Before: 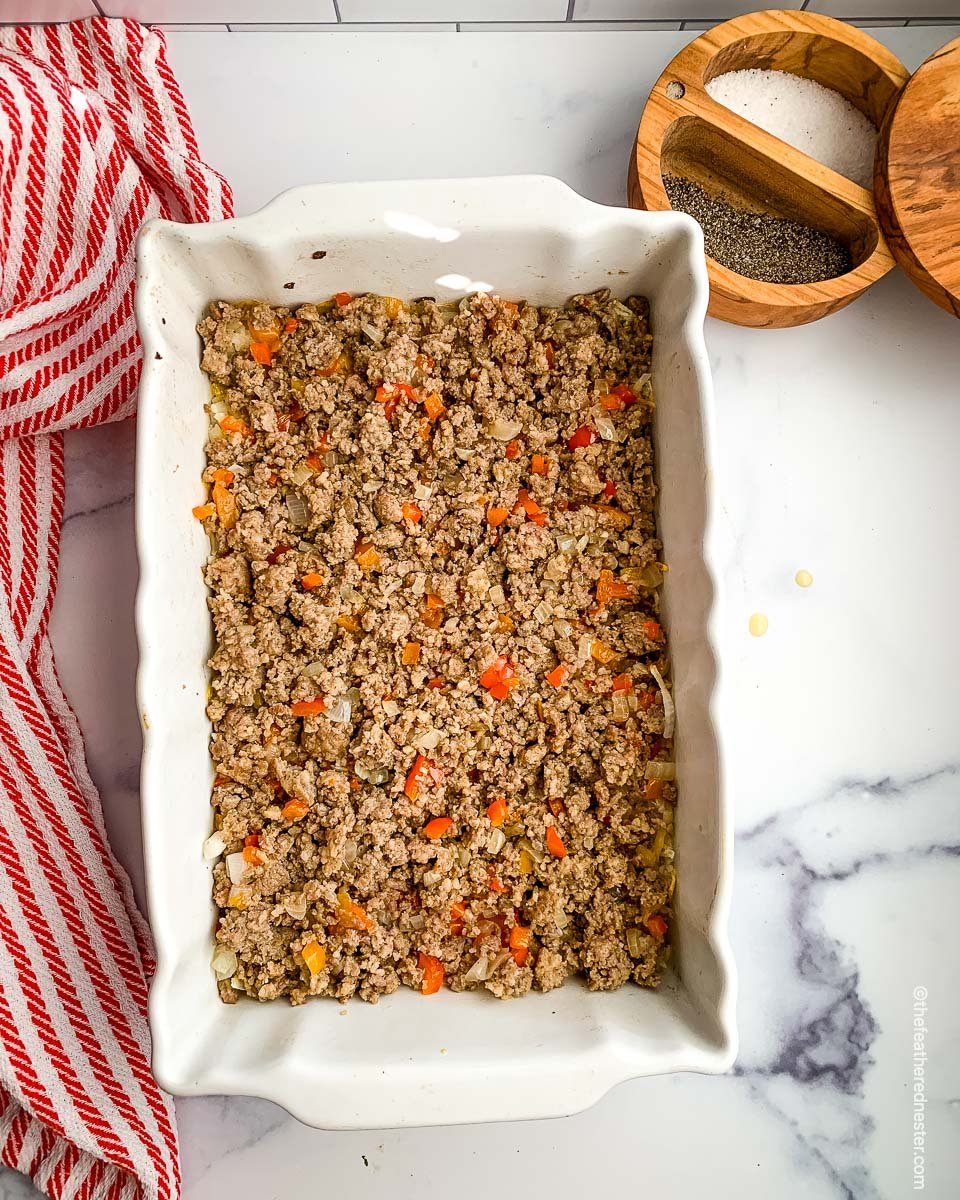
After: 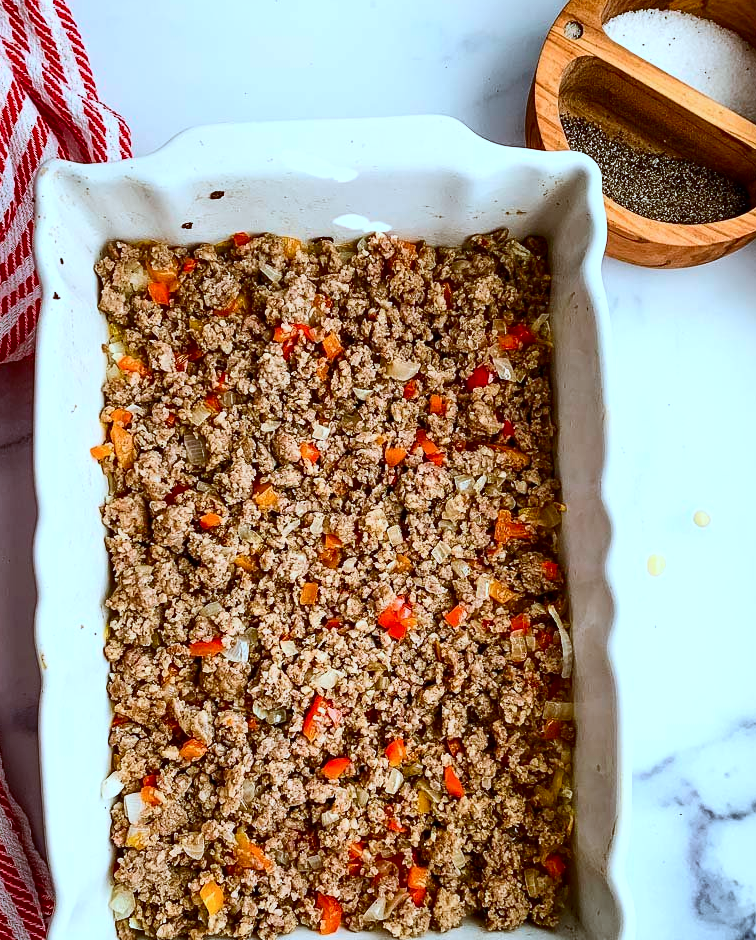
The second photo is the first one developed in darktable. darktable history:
contrast brightness saturation: contrast 0.194, brightness -0.109, saturation 0.212
color correction: highlights a* -9.16, highlights b* -23.17
crop and rotate: left 10.719%, top 5.017%, right 10.432%, bottom 16.63%
